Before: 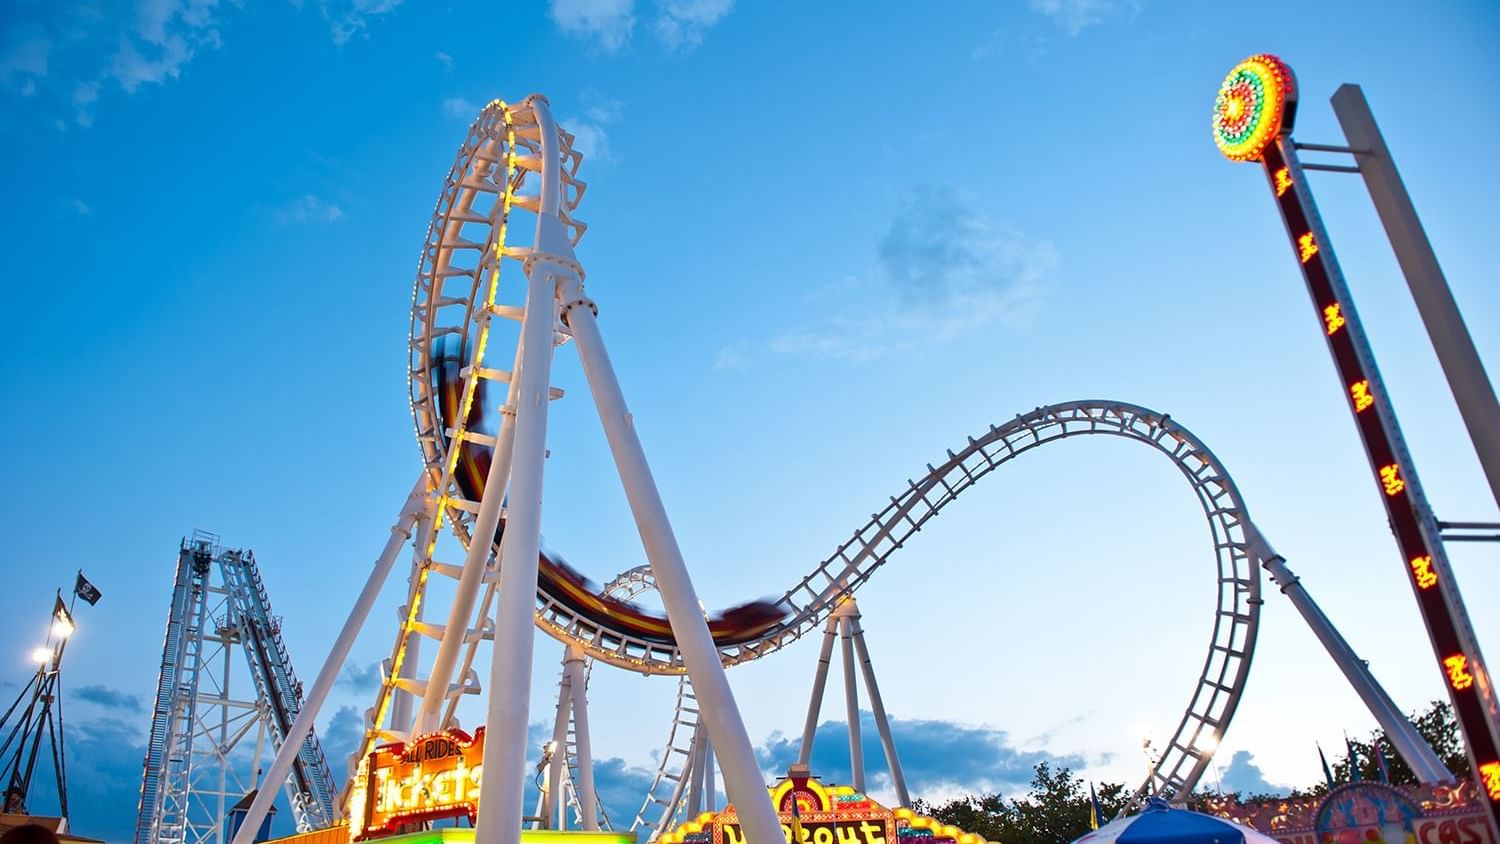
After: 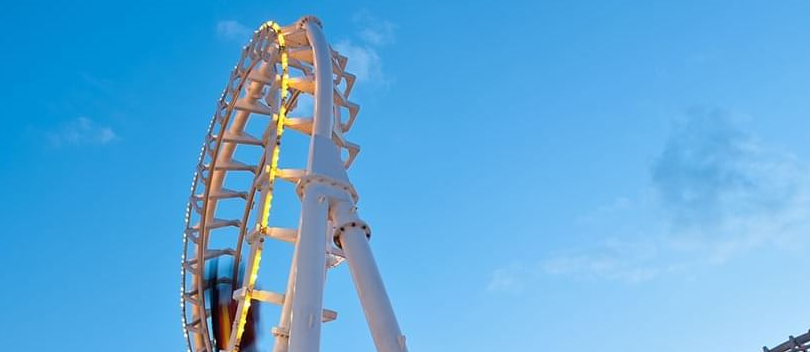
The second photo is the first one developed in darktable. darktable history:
crop: left 15.182%, top 9.253%, right 30.817%, bottom 48.958%
